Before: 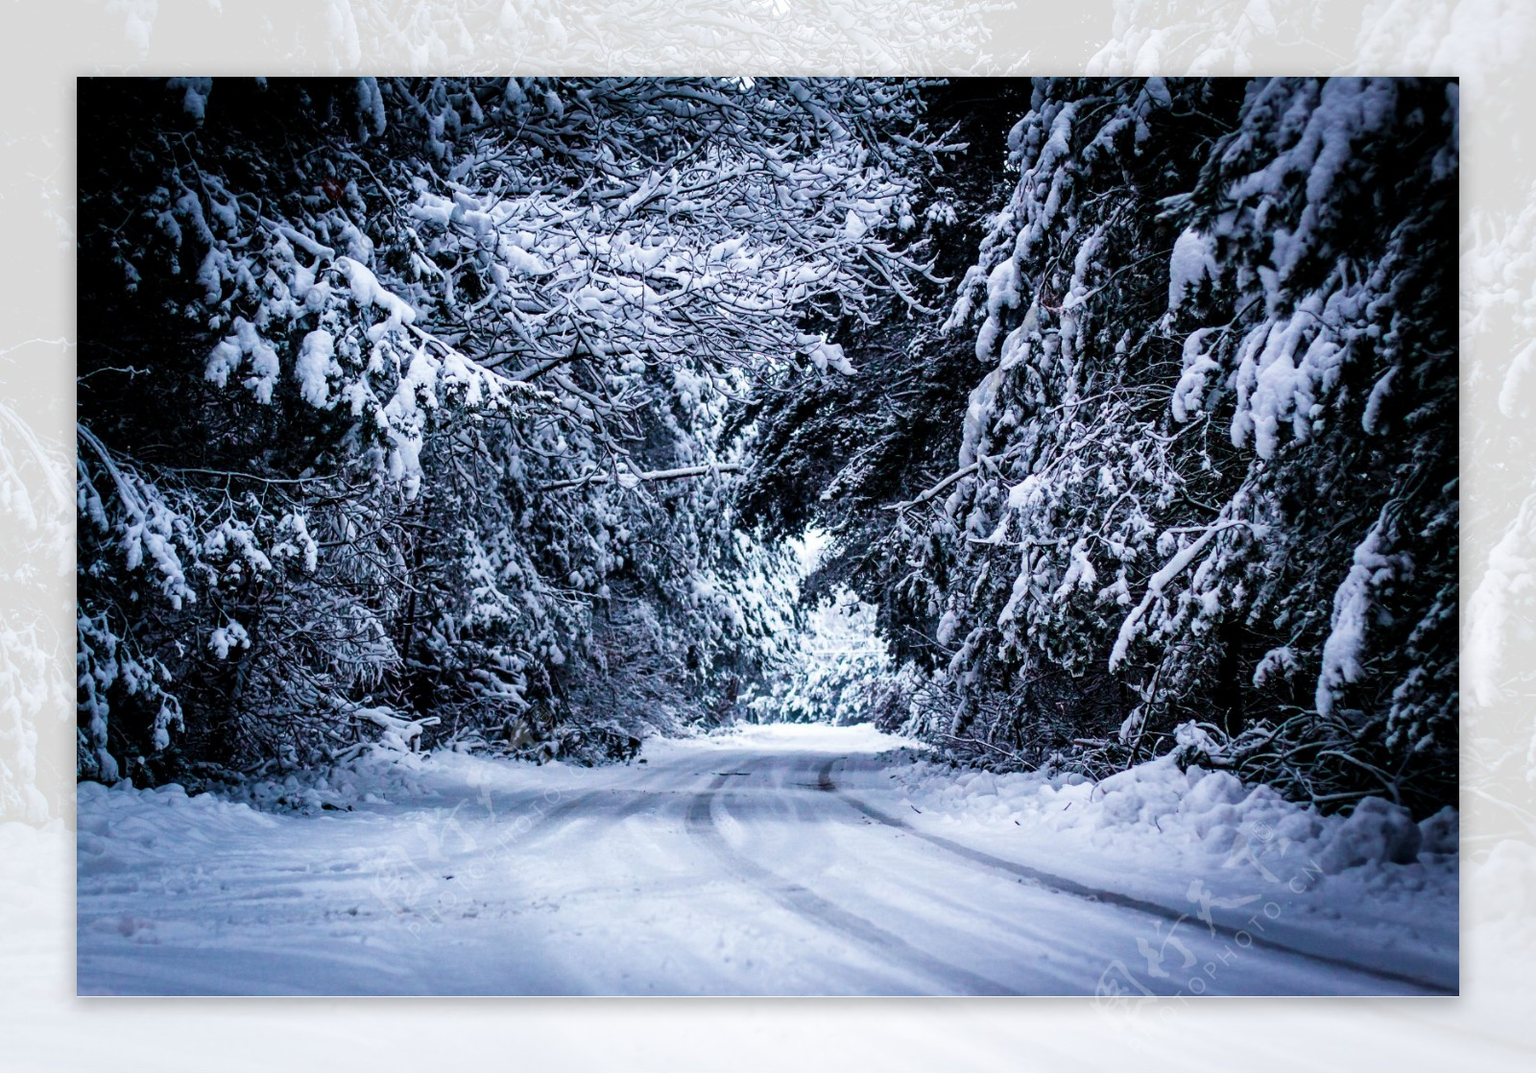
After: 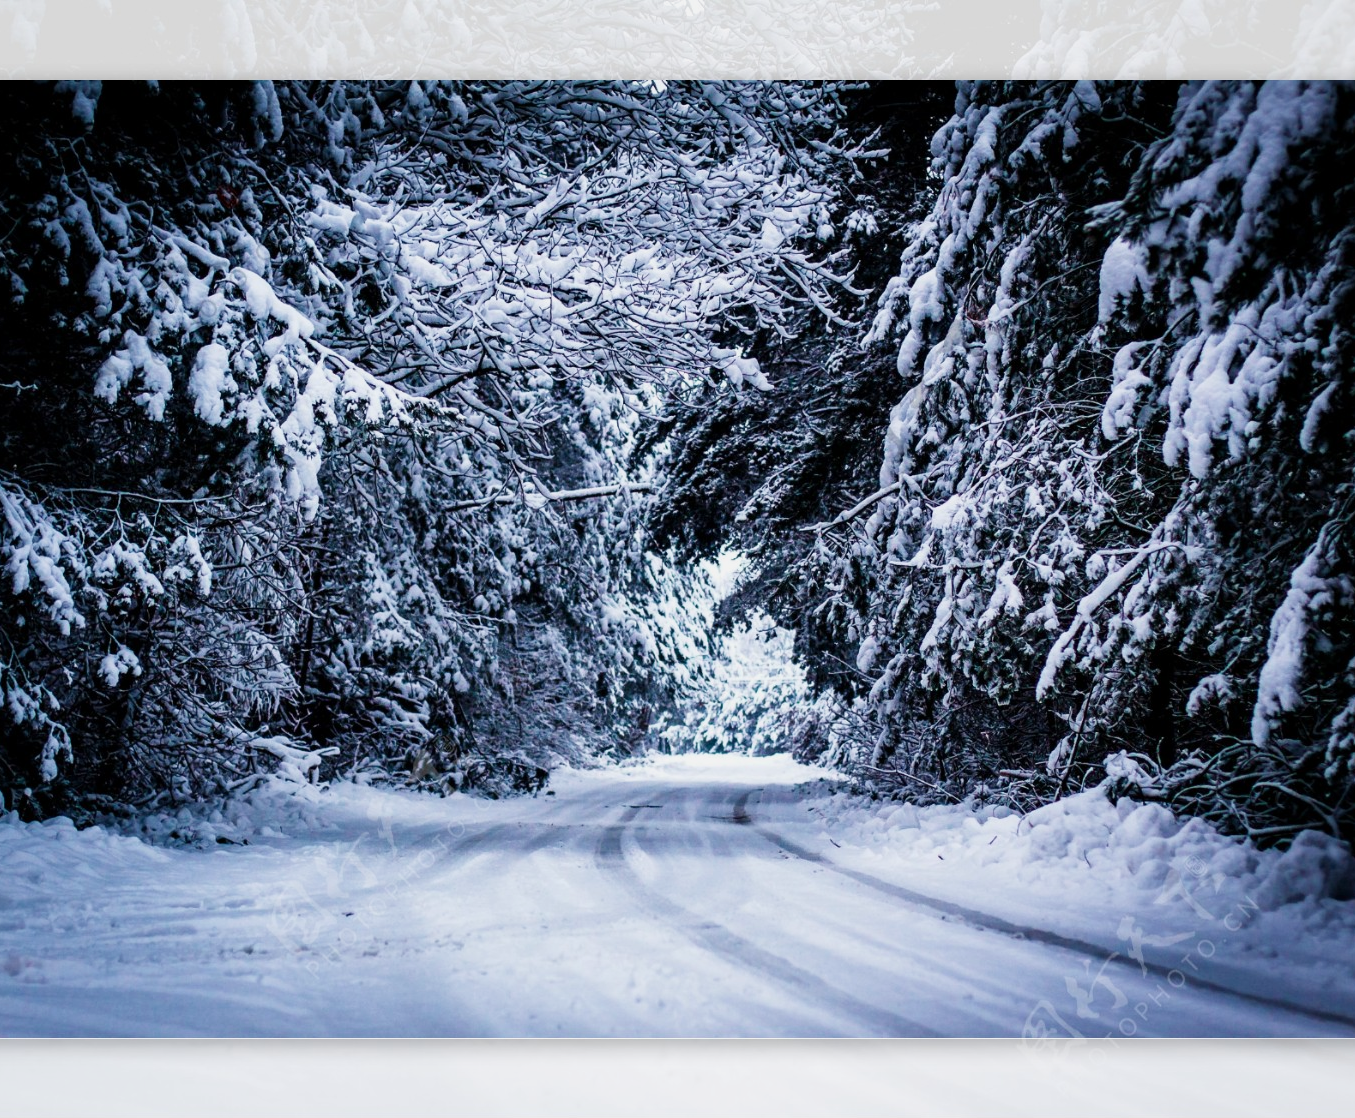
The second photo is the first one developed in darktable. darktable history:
crop: left 7.462%, right 7.802%
tone curve: curves: ch0 [(0, 0) (0.822, 0.825) (0.994, 0.955)]; ch1 [(0, 0) (0.226, 0.261) (0.383, 0.397) (0.46, 0.46) (0.498, 0.501) (0.524, 0.543) (0.578, 0.575) (1, 1)]; ch2 [(0, 0) (0.438, 0.456) (0.5, 0.495) (0.547, 0.515) (0.597, 0.58) (0.629, 0.603) (1, 1)], preserve colors none
